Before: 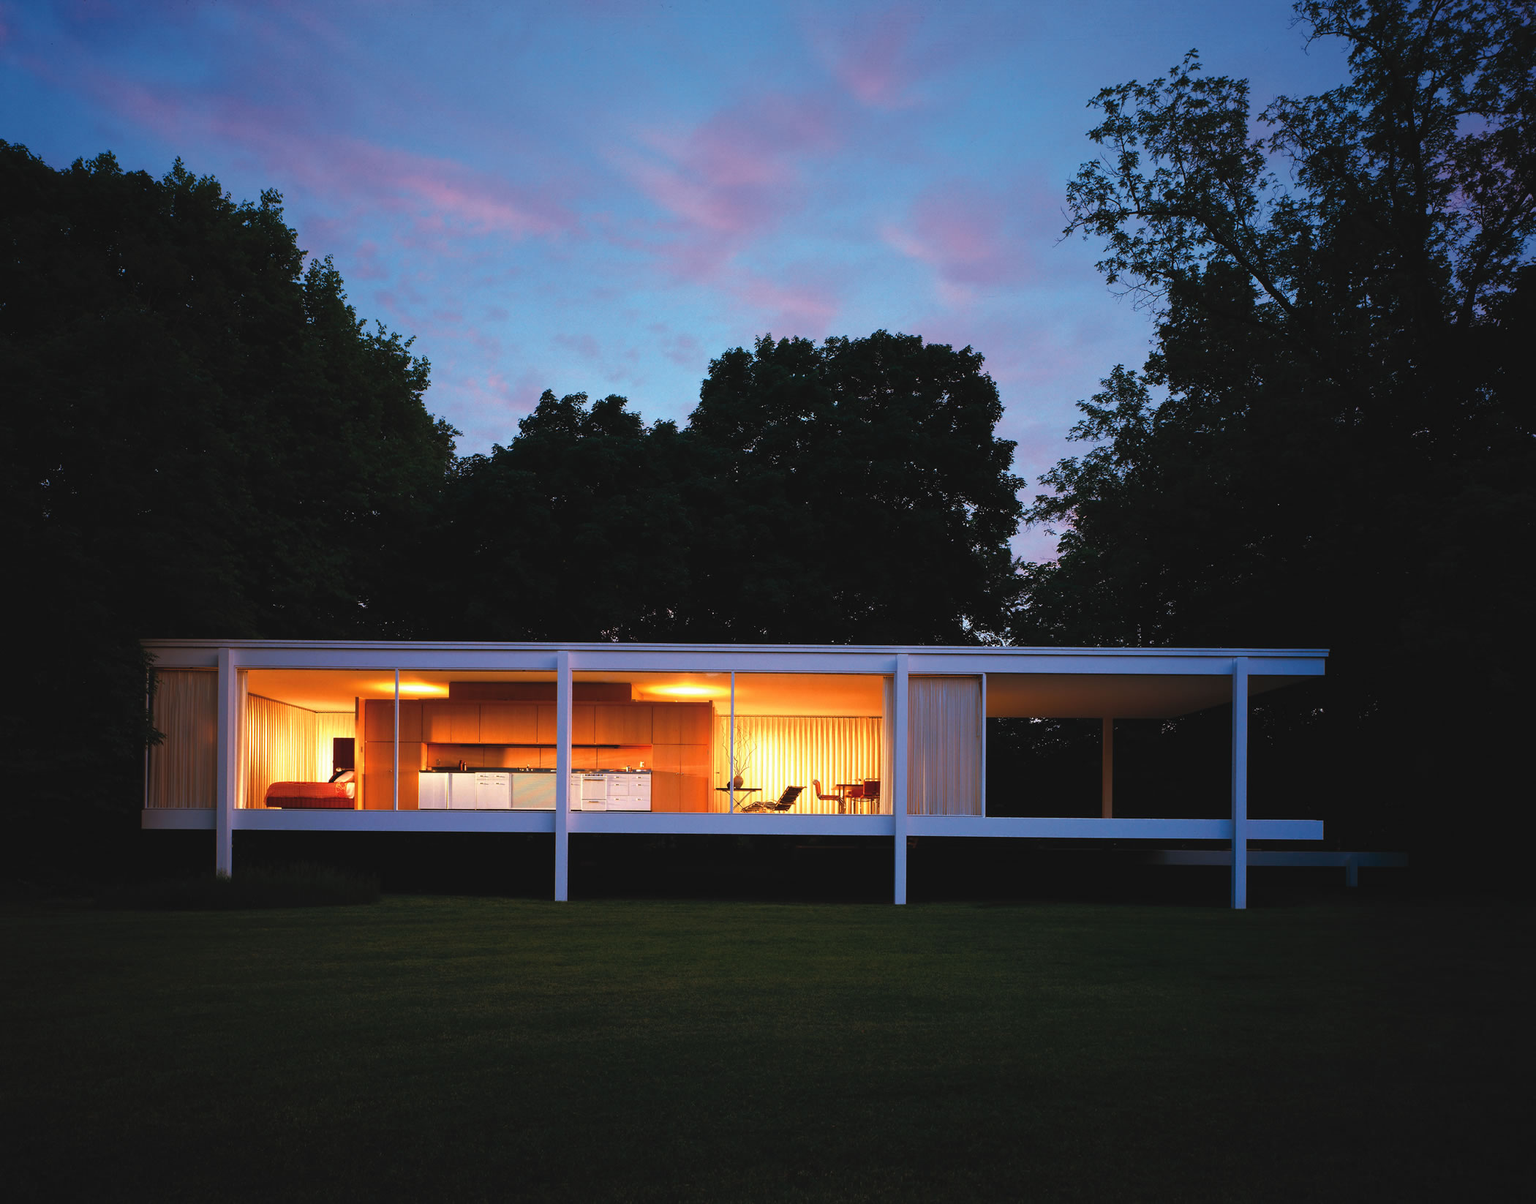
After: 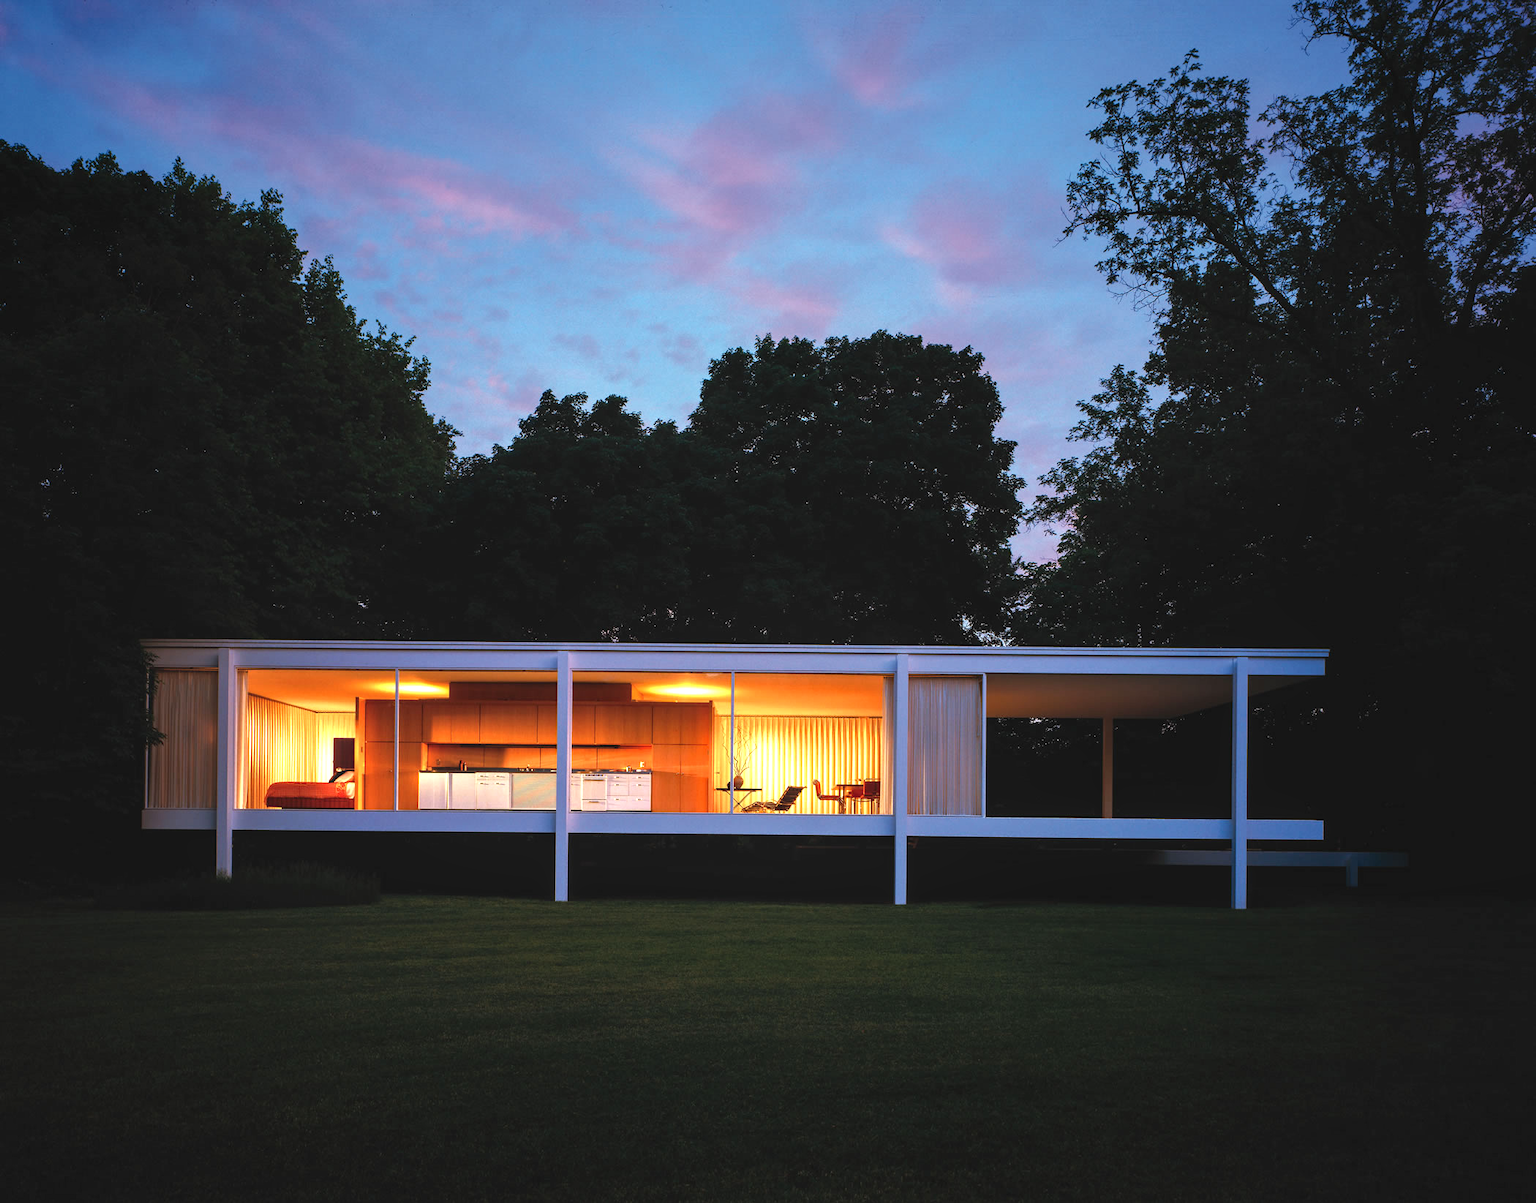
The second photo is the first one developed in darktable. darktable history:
exposure: exposure 0.3 EV, compensate highlight preservation false
local contrast: on, module defaults
